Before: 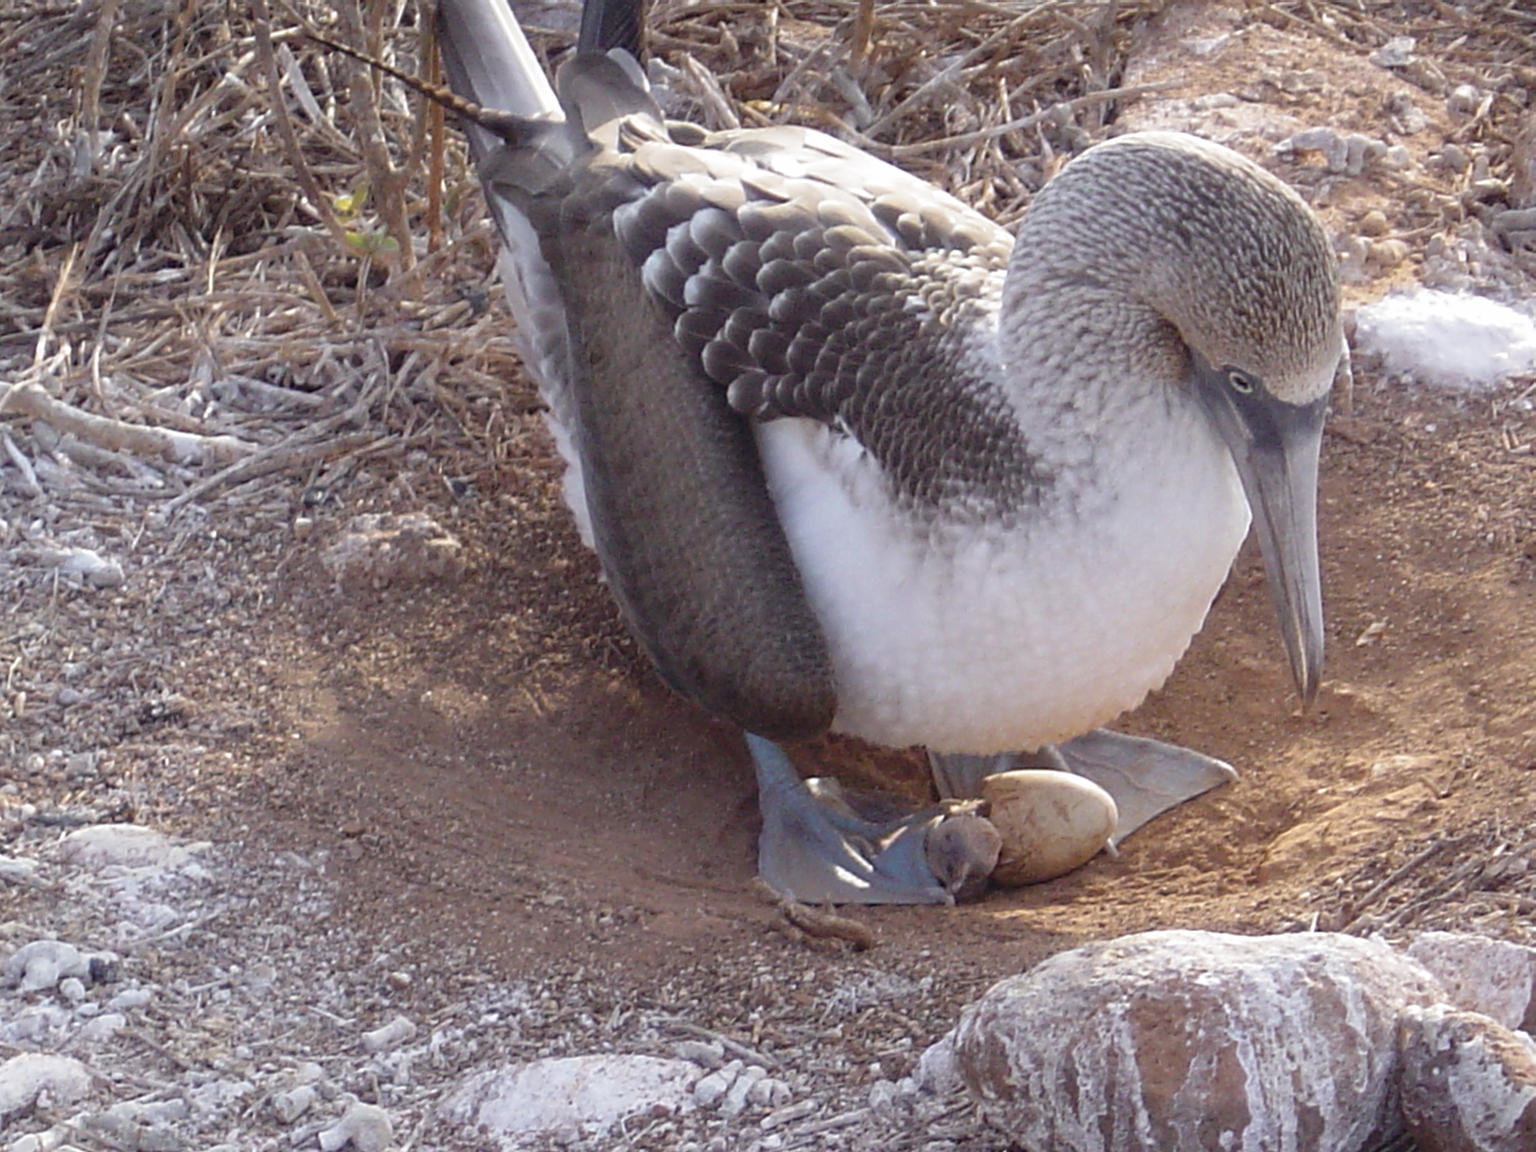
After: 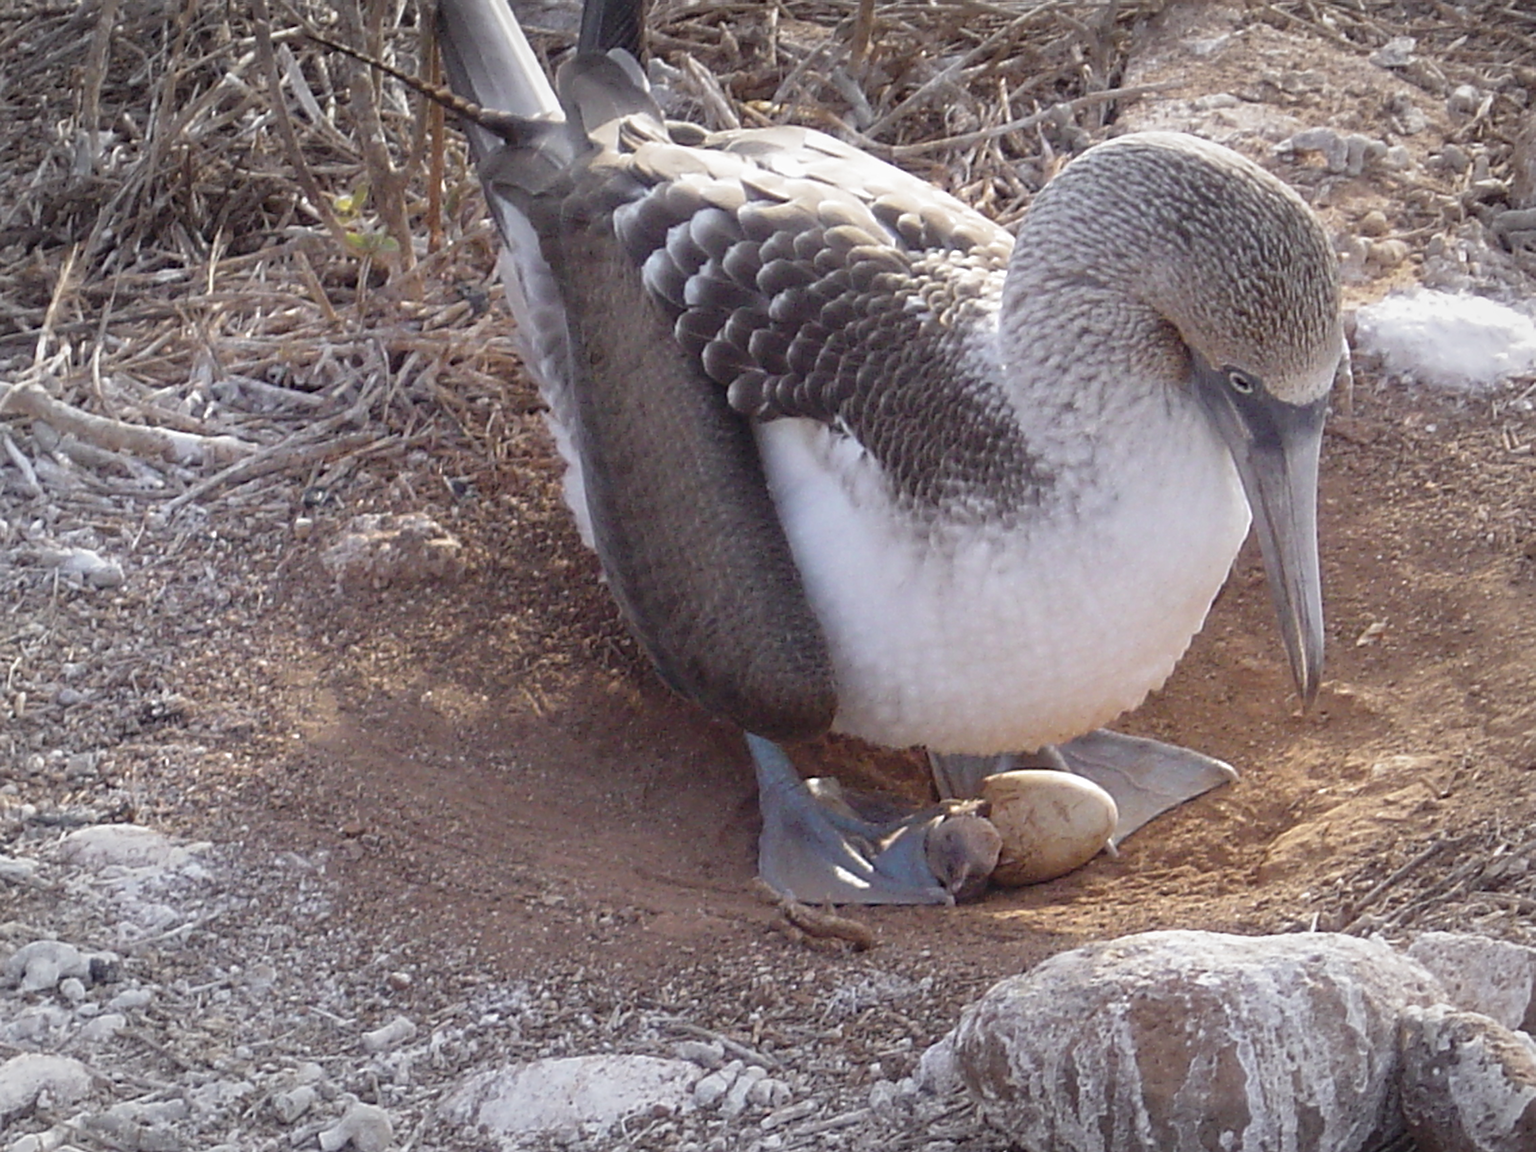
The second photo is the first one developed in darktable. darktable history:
vignetting: fall-off start 70.76%, brightness -0.18, saturation -0.296, width/height ratio 1.333
sharpen: amount 0.201
